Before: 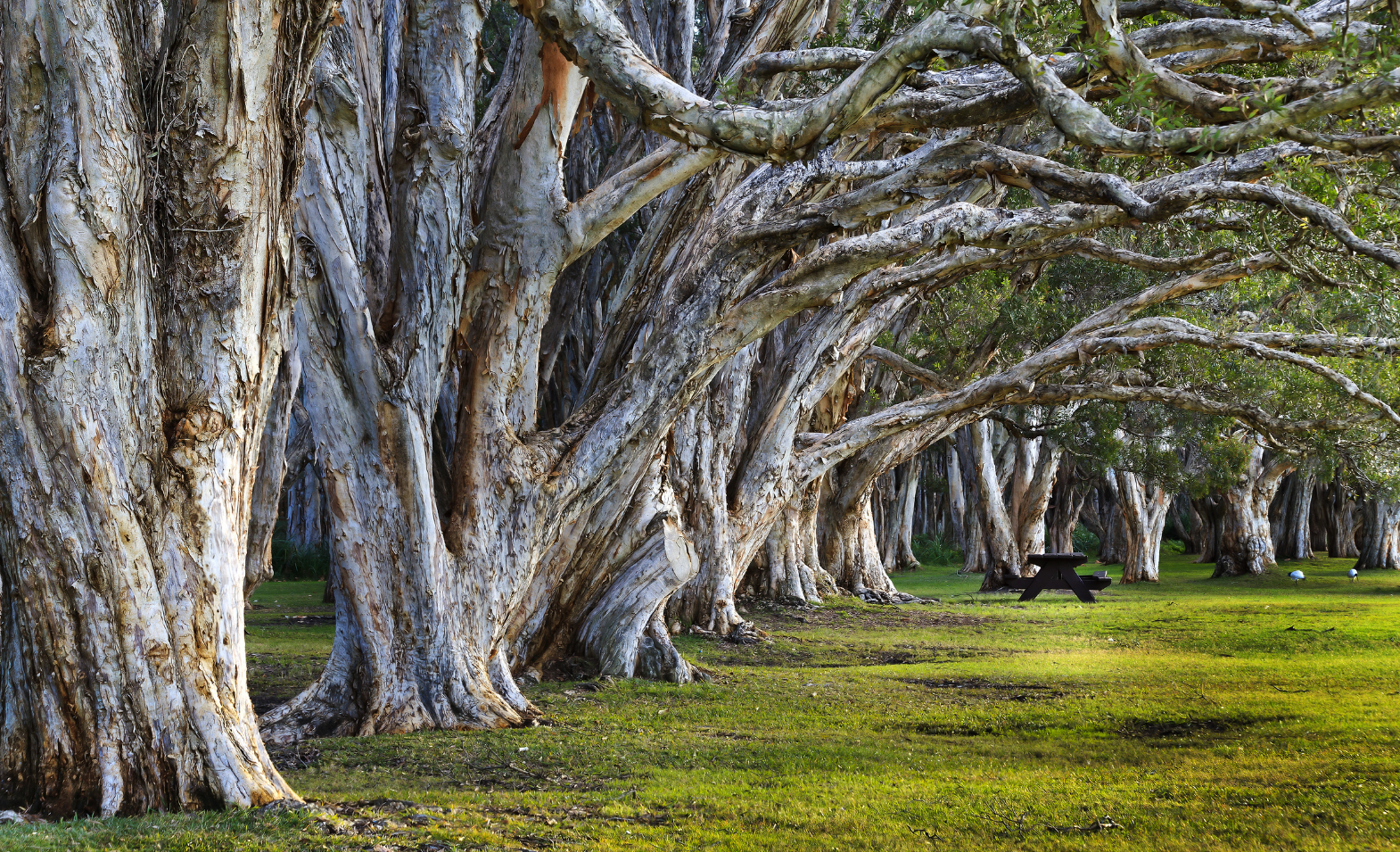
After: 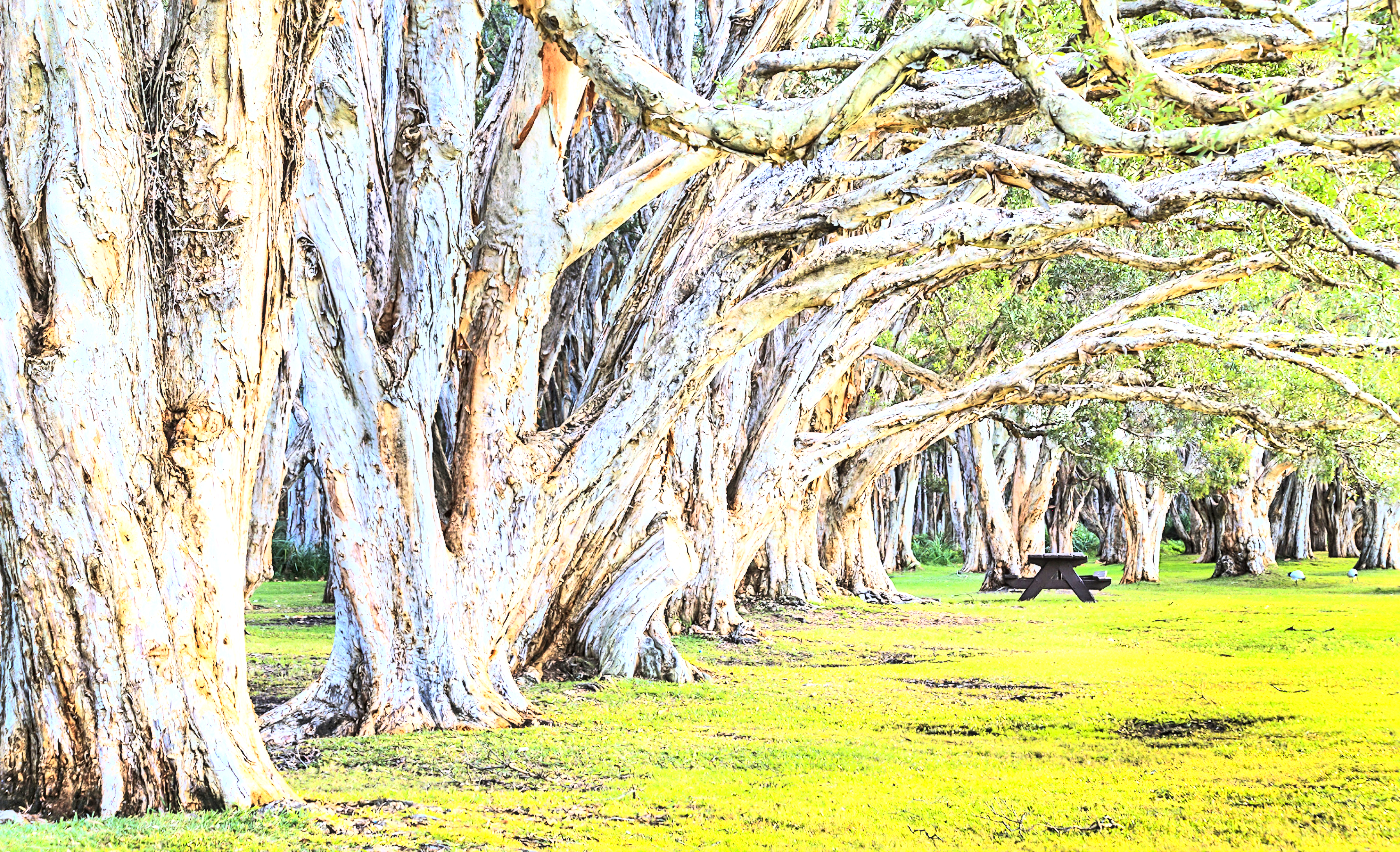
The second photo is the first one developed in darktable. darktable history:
sharpen: amount 0.534
local contrast: on, module defaults
exposure: exposure 1 EV, compensate highlight preservation false
tone equalizer: -8 EV 0.961 EV, -7 EV 1.03 EV, -6 EV 1.01 EV, -5 EV 0.971 EV, -4 EV 1.03 EV, -3 EV 0.757 EV, -2 EV 0.482 EV, -1 EV 0.27 EV, edges refinement/feathering 500, mask exposure compensation -1.57 EV, preserve details no
base curve: curves: ch0 [(0, 0) (0.007, 0.004) (0.027, 0.03) (0.046, 0.07) (0.207, 0.54) (0.442, 0.872) (0.673, 0.972) (1, 1)]
color correction: highlights b* 0.008
